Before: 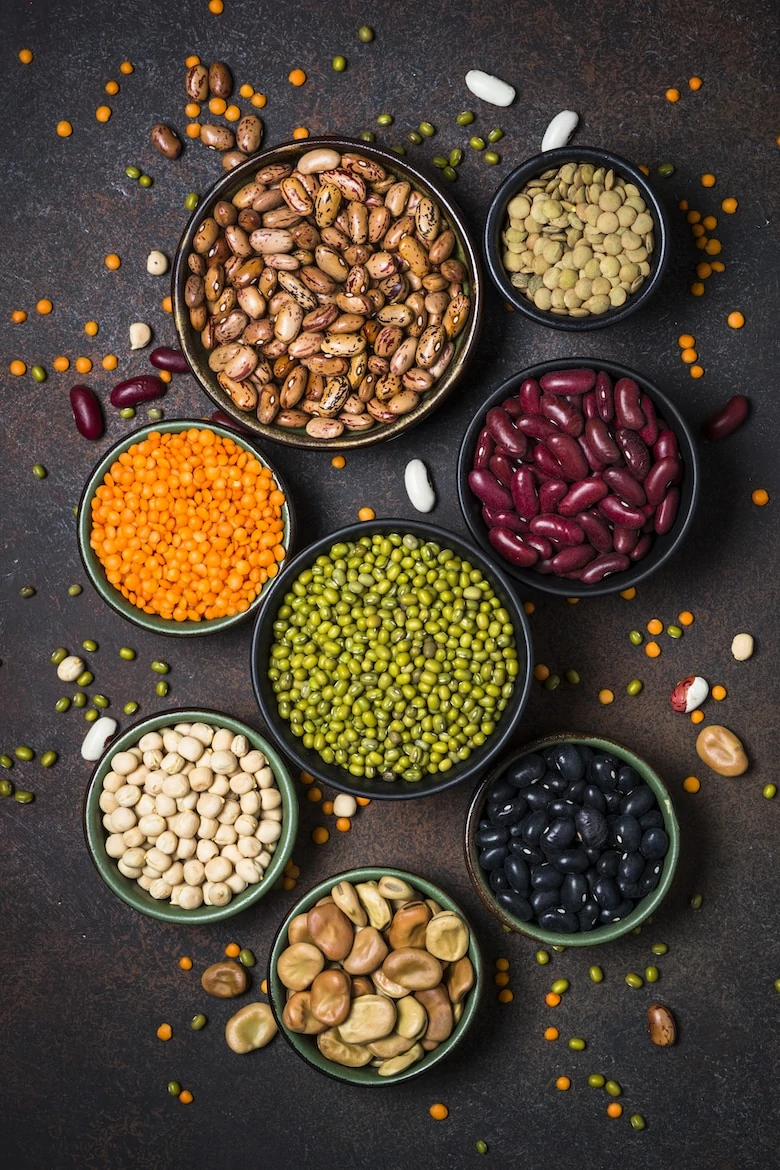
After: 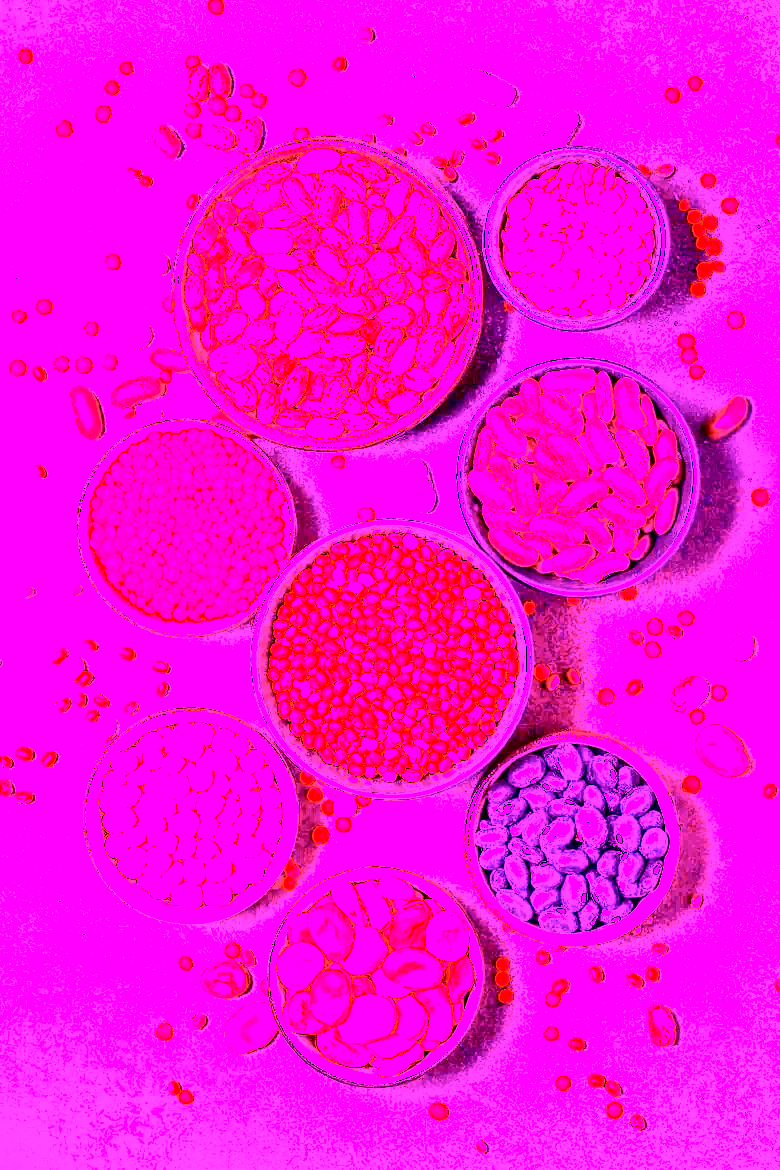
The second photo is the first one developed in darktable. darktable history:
white balance: red 8, blue 8
tone curve: curves: ch0 [(0, 0.017) (0.091, 0.046) (0.298, 0.287) (0.439, 0.482) (0.64, 0.729) (0.785, 0.817) (0.995, 0.917)]; ch1 [(0, 0) (0.384, 0.365) (0.463, 0.447) (0.486, 0.474) (0.503, 0.497) (0.526, 0.52) (0.555, 0.564) (0.578, 0.595) (0.638, 0.644) (0.766, 0.773) (1, 1)]; ch2 [(0, 0) (0.374, 0.344) (0.449, 0.434) (0.501, 0.501) (0.528, 0.519) (0.569, 0.589) (0.61, 0.646) (0.666, 0.688) (1, 1)], color space Lab, independent channels, preserve colors none
